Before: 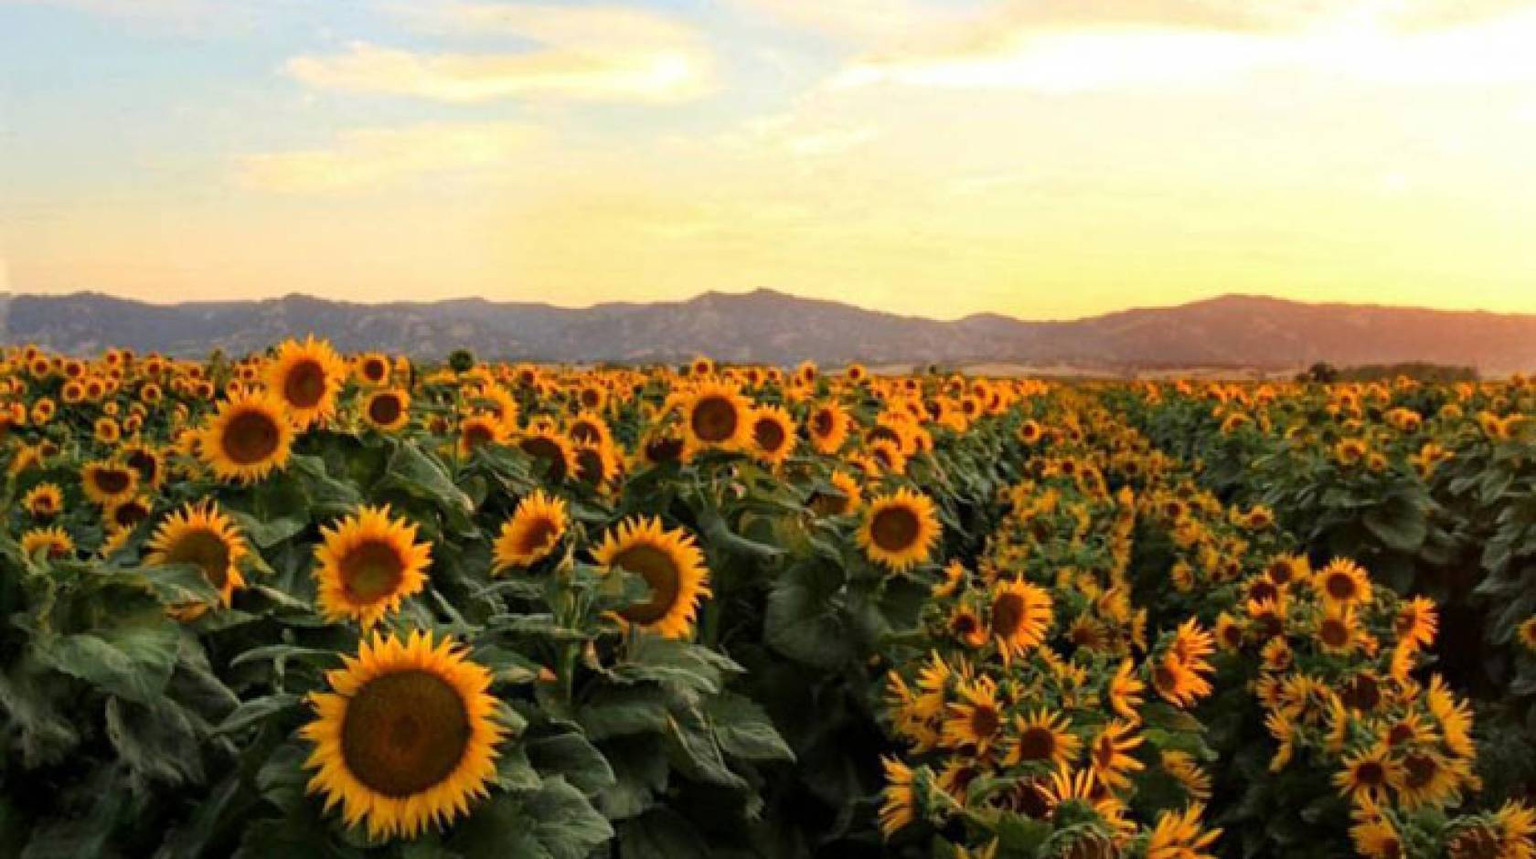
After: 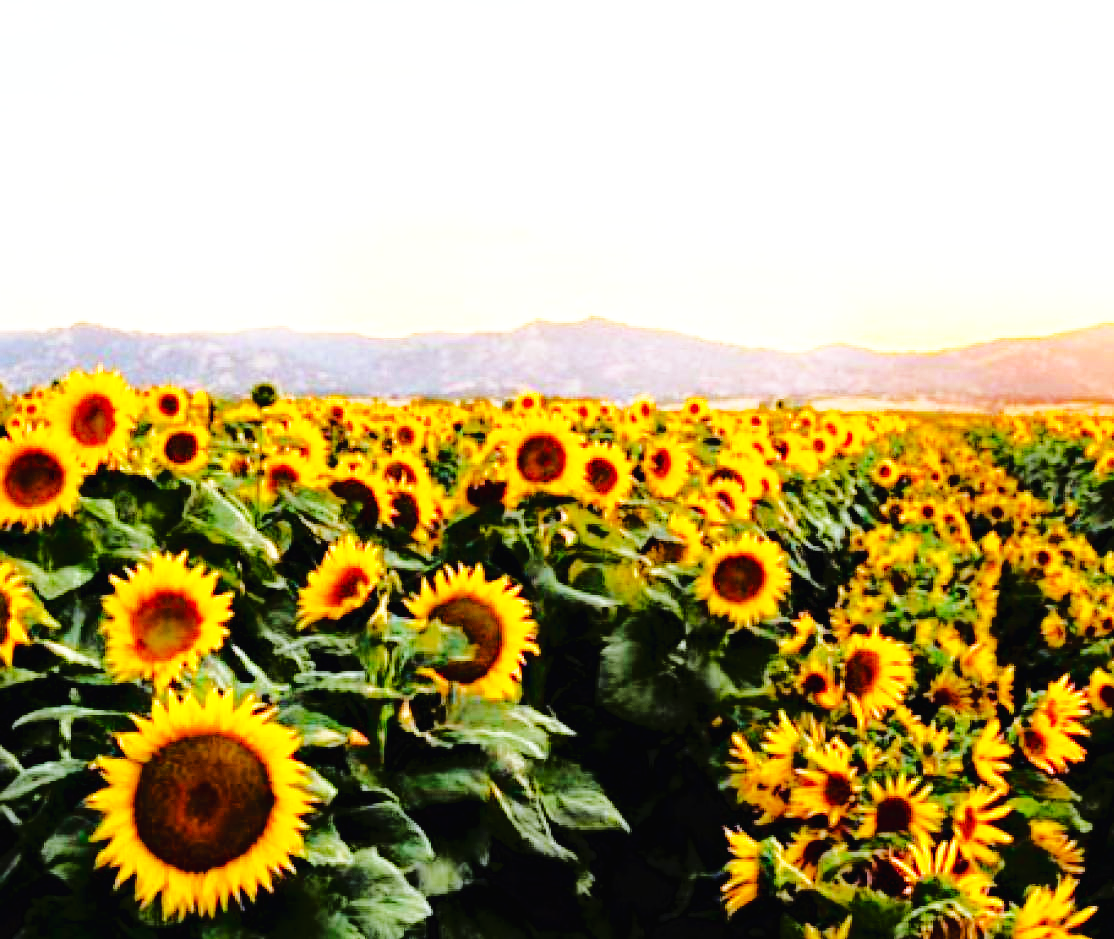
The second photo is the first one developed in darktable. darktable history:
exposure: black level correction 0, exposure 0.499 EV, compensate highlight preservation false
crop and rotate: left 14.301%, right 19.367%
color balance rgb: highlights gain › luminance 16.286%, highlights gain › chroma 2.854%, highlights gain › hue 256.97°, linear chroma grading › global chroma 6.649%, perceptual saturation grading › global saturation 19.849%, global vibrance 20%
base curve: curves: ch0 [(0, 0.003) (0.001, 0.002) (0.006, 0.004) (0.02, 0.022) (0.048, 0.086) (0.094, 0.234) (0.162, 0.431) (0.258, 0.629) (0.385, 0.8) (0.548, 0.918) (0.751, 0.988) (1, 1)], preserve colors none
color calibration: illuminant as shot in camera, x 0.358, y 0.373, temperature 4628.91 K
tone equalizer: -8 EV -1.84 EV, -7 EV -1.17 EV, -6 EV -1.62 EV, edges refinement/feathering 500, mask exposure compensation -1.57 EV, preserve details no
